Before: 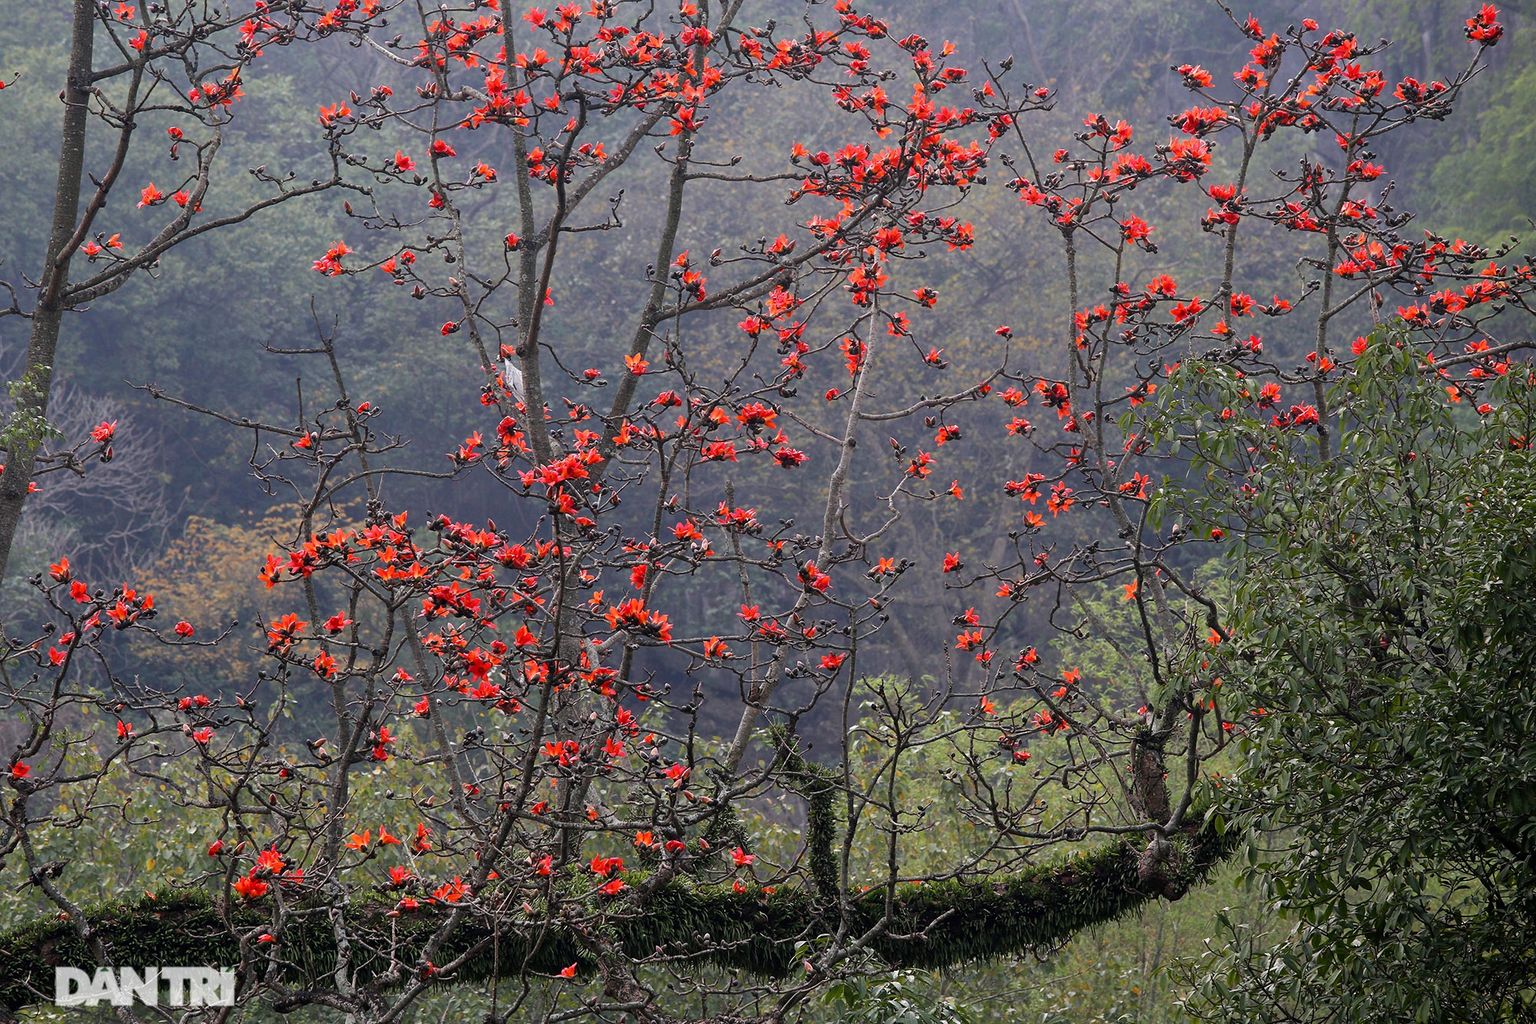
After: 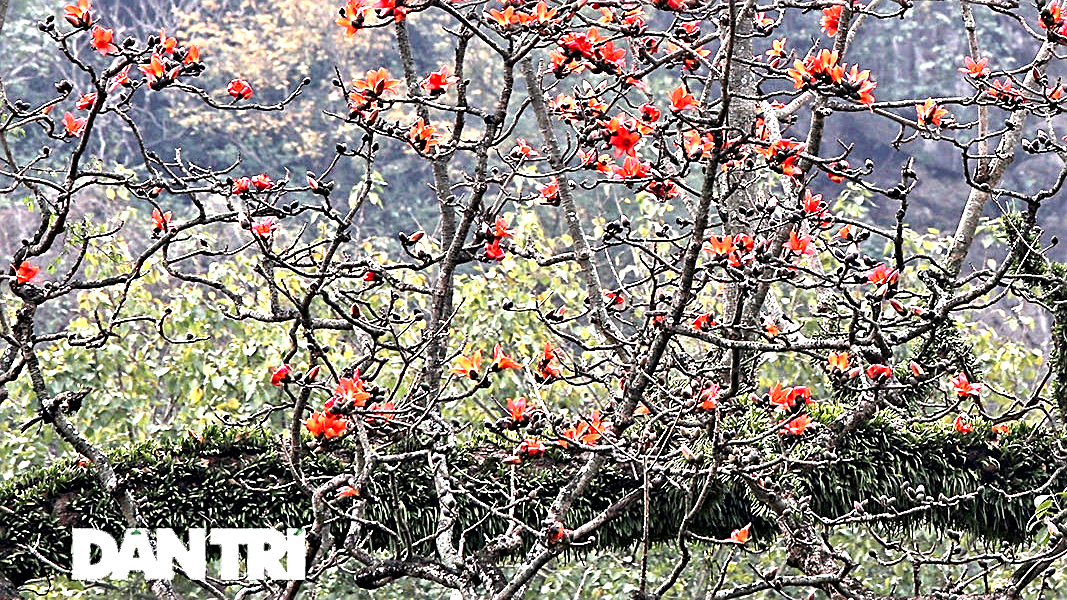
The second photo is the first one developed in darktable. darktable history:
contrast equalizer: y [[0.511, 0.558, 0.631, 0.632, 0.559, 0.512], [0.5 ×6], [0.507, 0.559, 0.627, 0.644, 0.647, 0.647], [0 ×6], [0 ×6]]
exposure: black level correction 0, exposure 1.741 EV, compensate exposure bias true, compensate highlight preservation false
sharpen: amount 0.75
crop and rotate: top 54.778%, right 46.61%, bottom 0.159%
